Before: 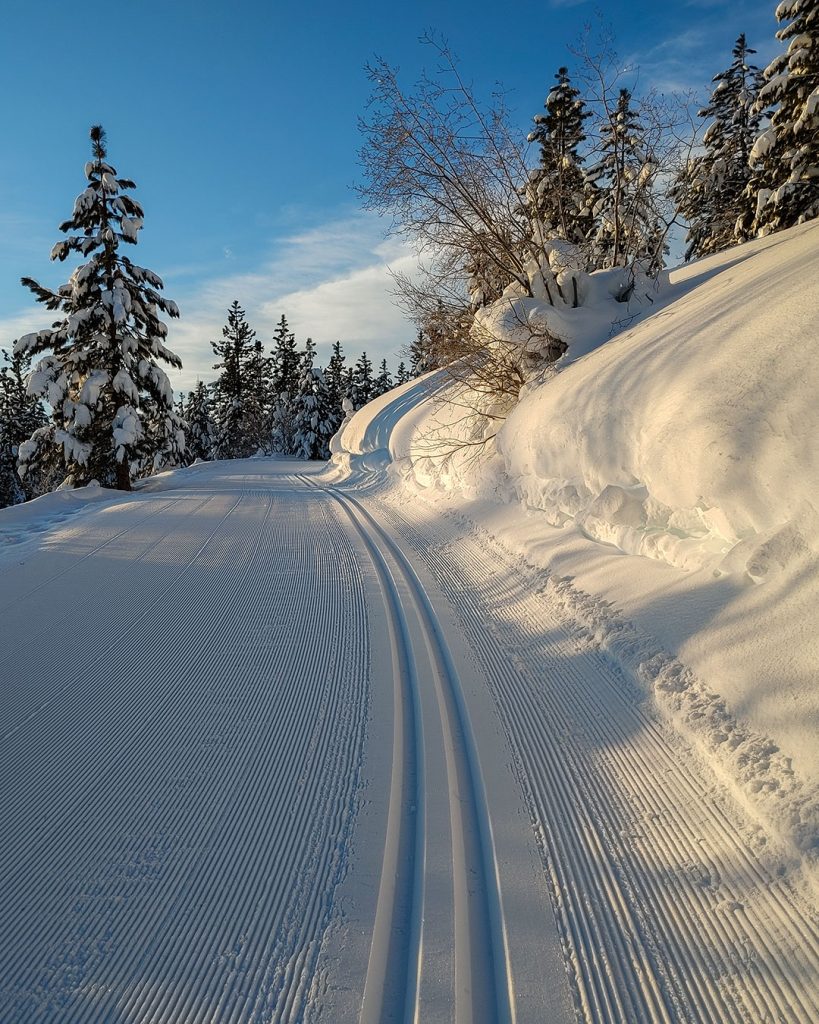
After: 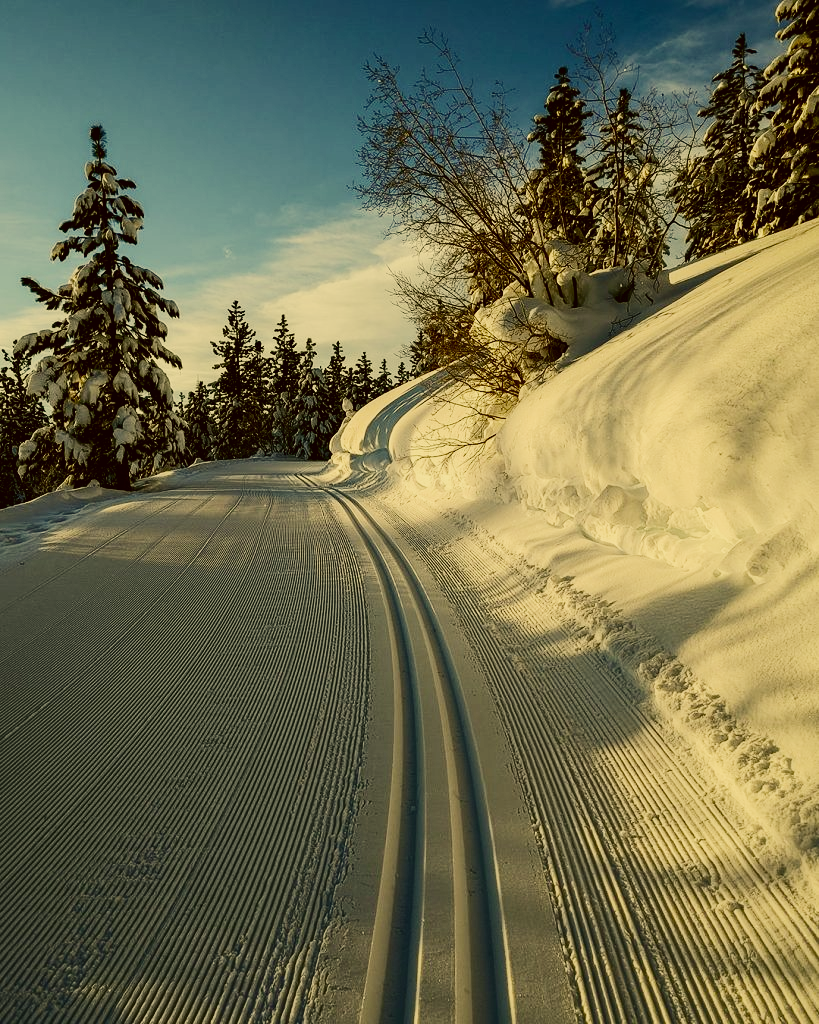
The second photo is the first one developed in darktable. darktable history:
filmic rgb: black relative exposure -7.65 EV, white relative exposure 4.56 EV, hardness 3.61, preserve chrominance no, color science v5 (2021), contrast in shadows safe, contrast in highlights safe
color correction: highlights a* 0.18, highlights b* 29.64, shadows a* -0.166, shadows b* 21.32
contrast brightness saturation: contrast 0.323, brightness -0.082, saturation 0.173
